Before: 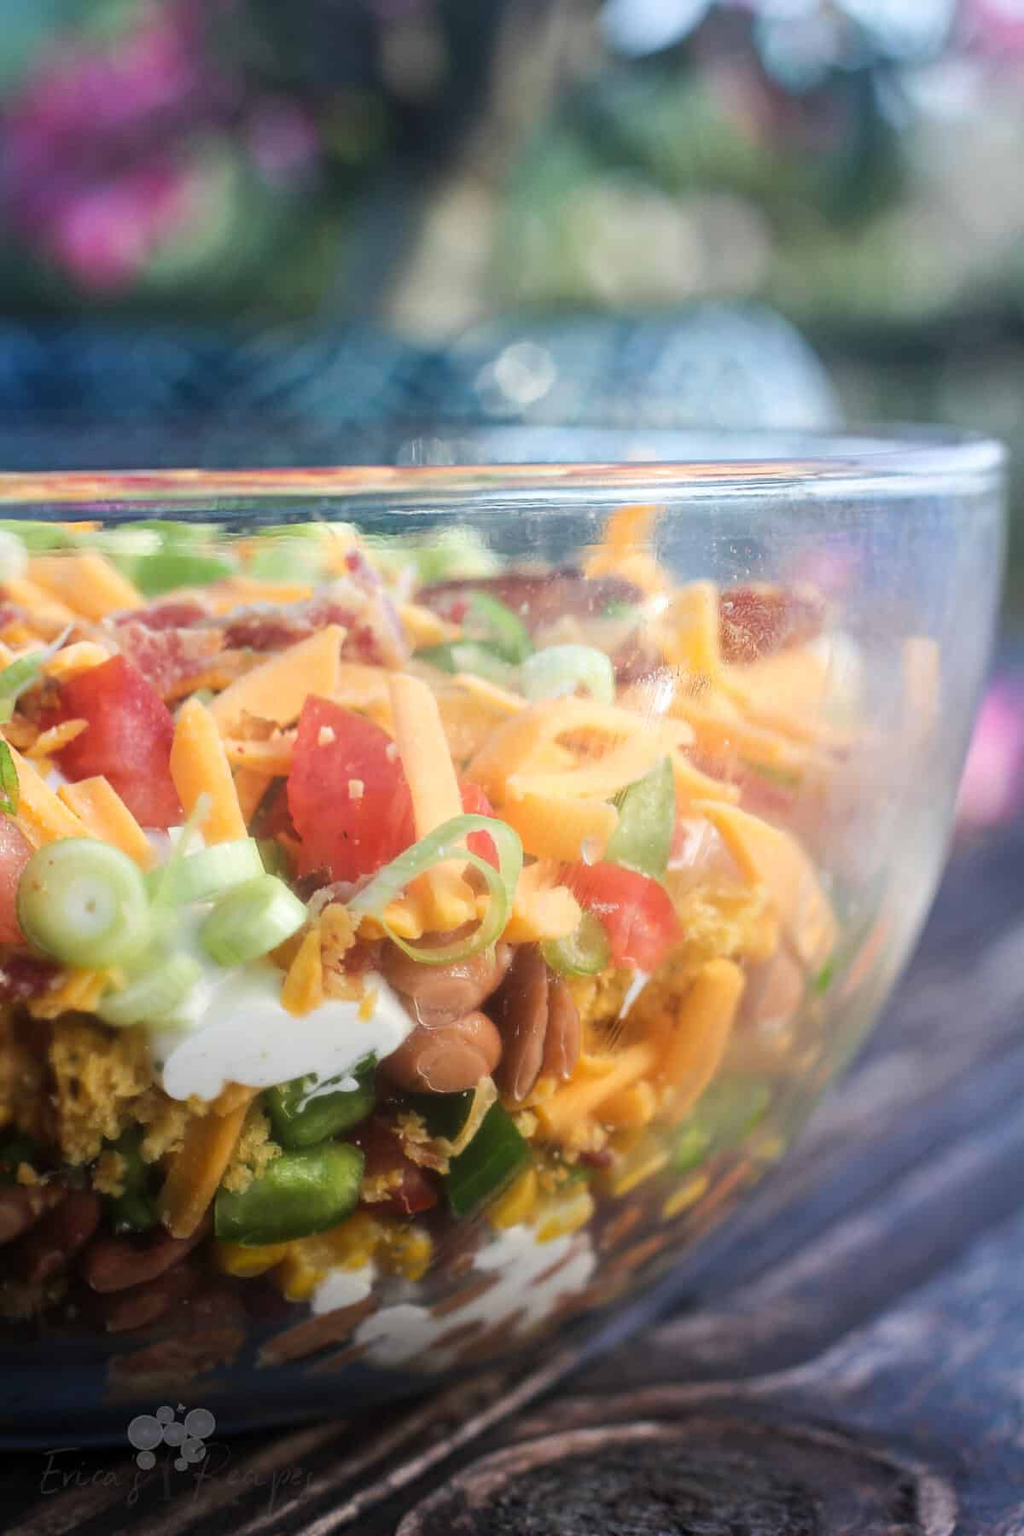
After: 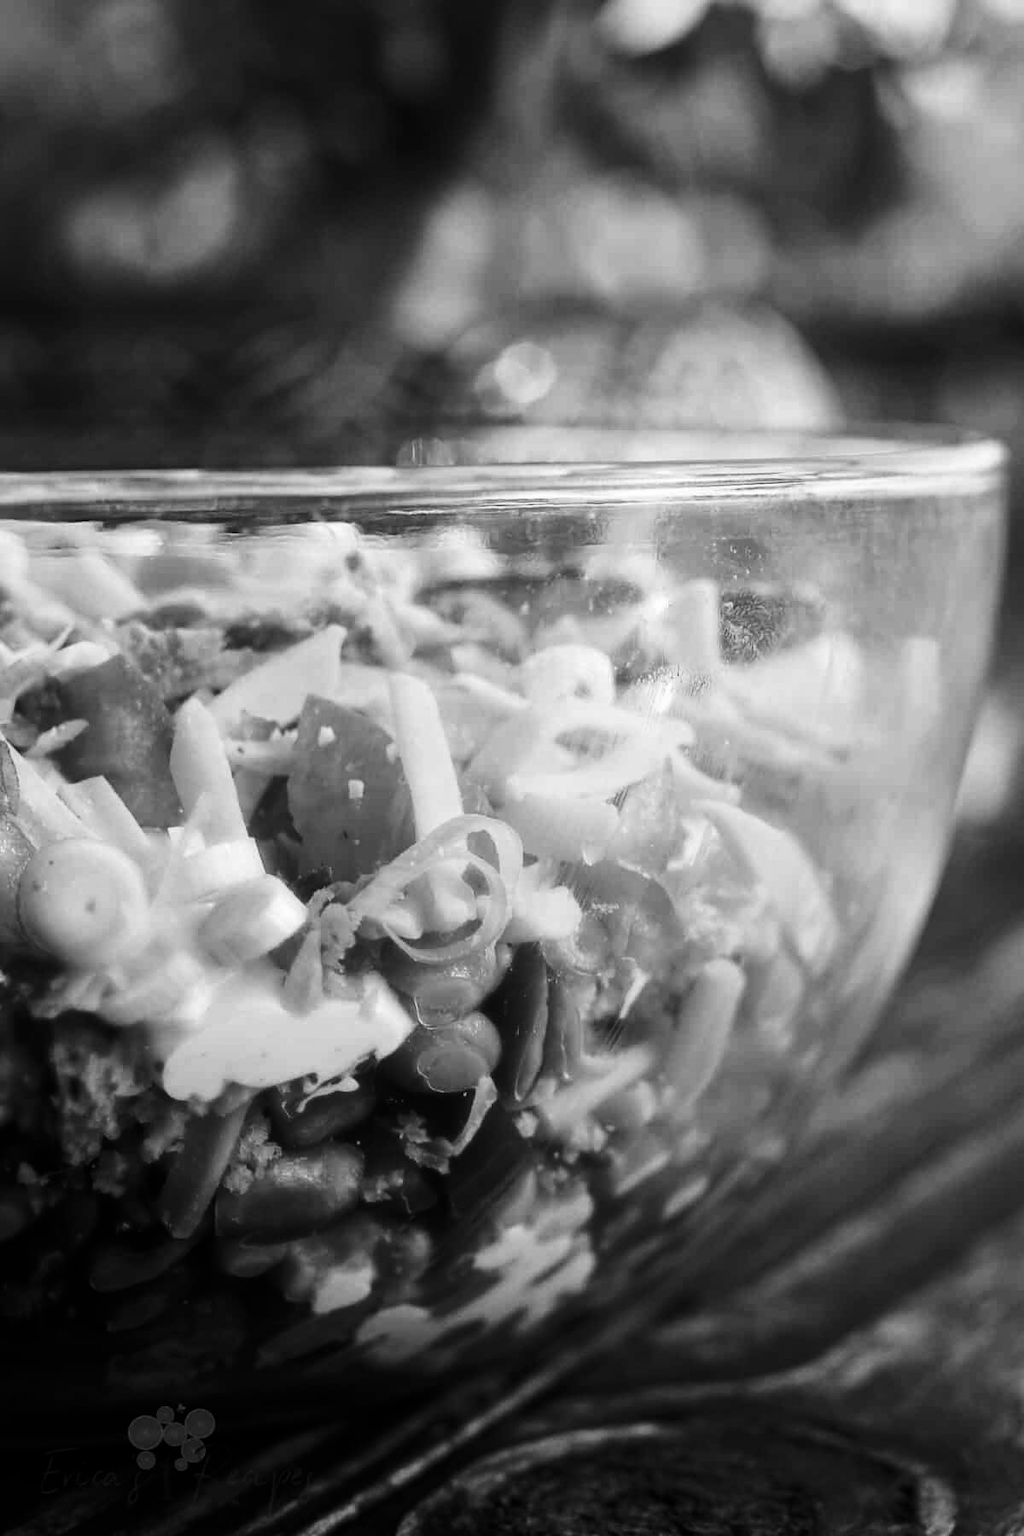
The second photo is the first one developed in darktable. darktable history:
monochrome: on, module defaults
contrast brightness saturation: contrast 0.19, brightness -0.24, saturation 0.11
